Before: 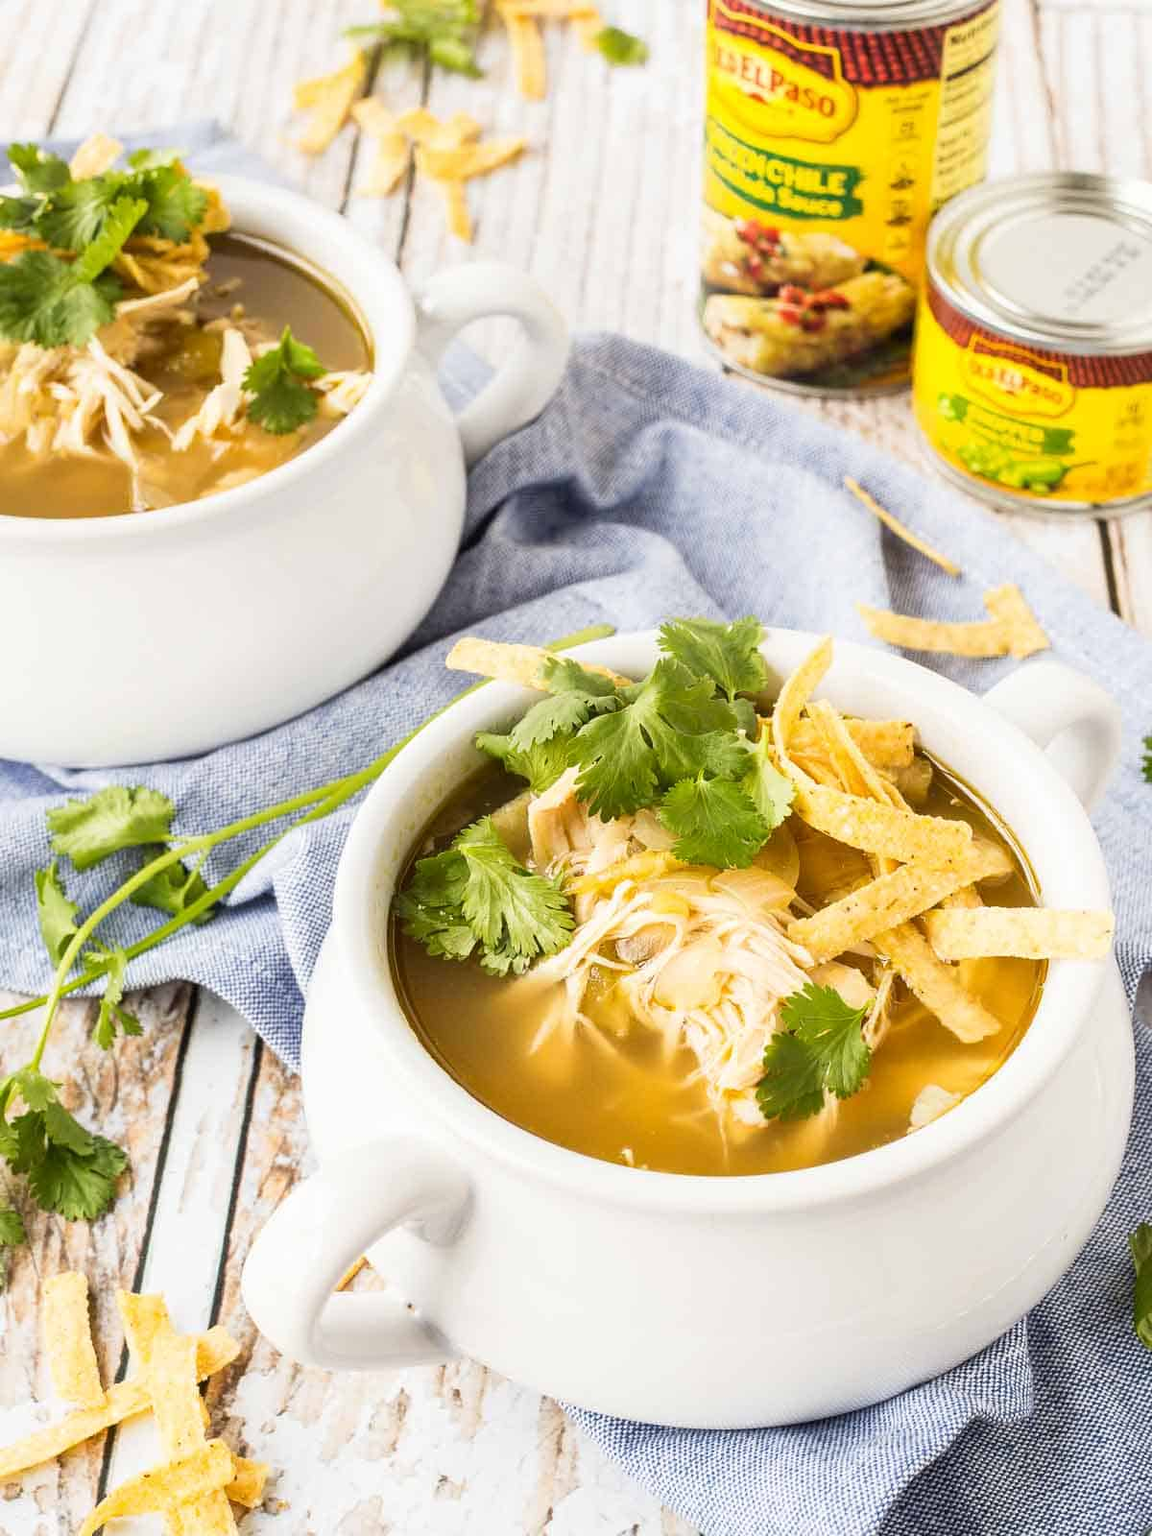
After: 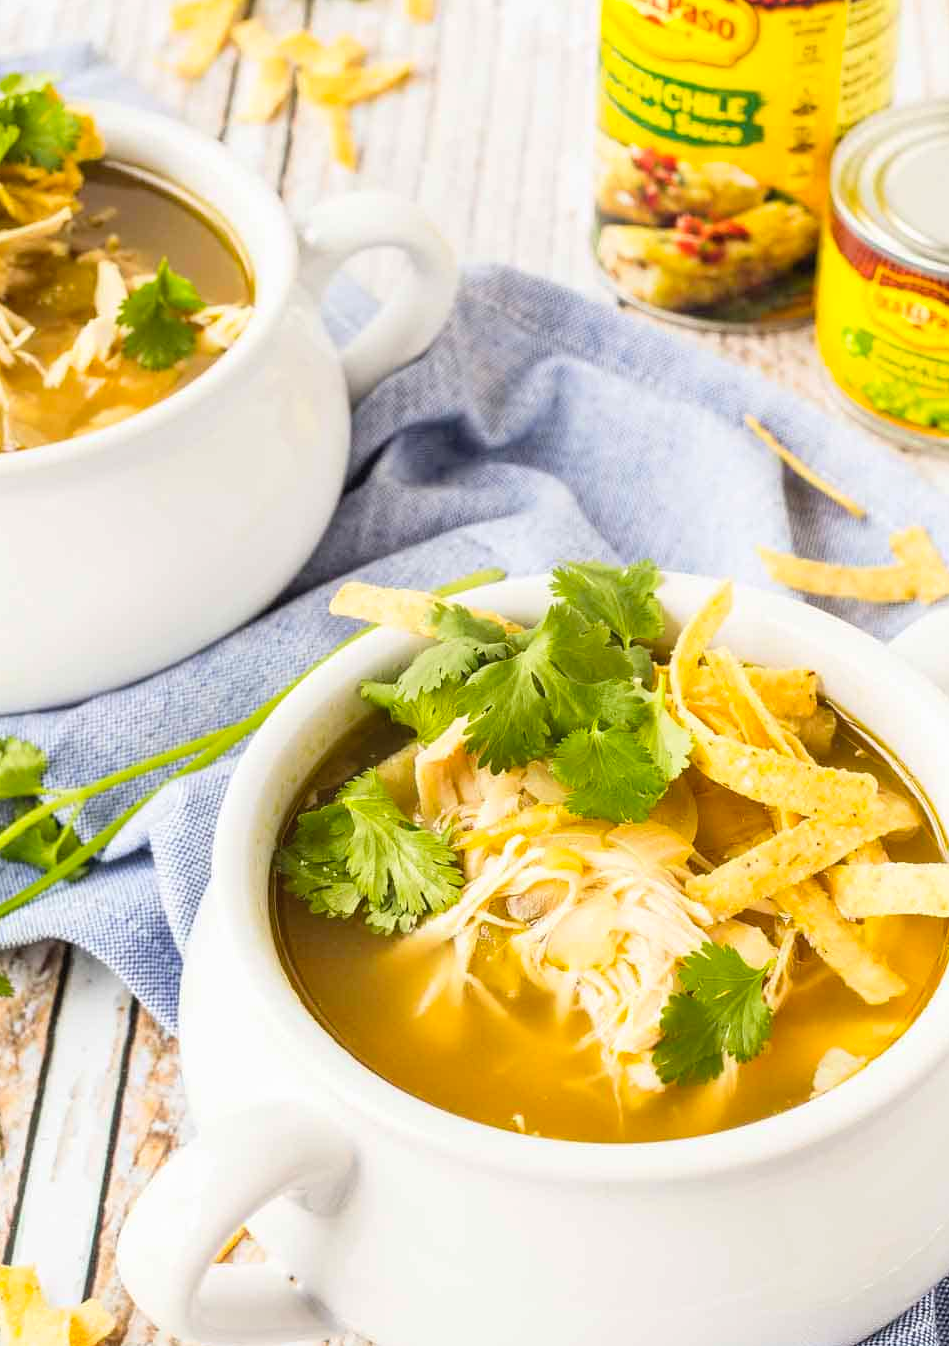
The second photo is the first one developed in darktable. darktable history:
contrast brightness saturation: contrast 0.033, brightness 0.064, saturation 0.121
crop: left 11.33%, top 5.157%, right 9.579%, bottom 10.699%
color balance rgb: perceptual saturation grading › global saturation 0.342%, global vibrance 20%
